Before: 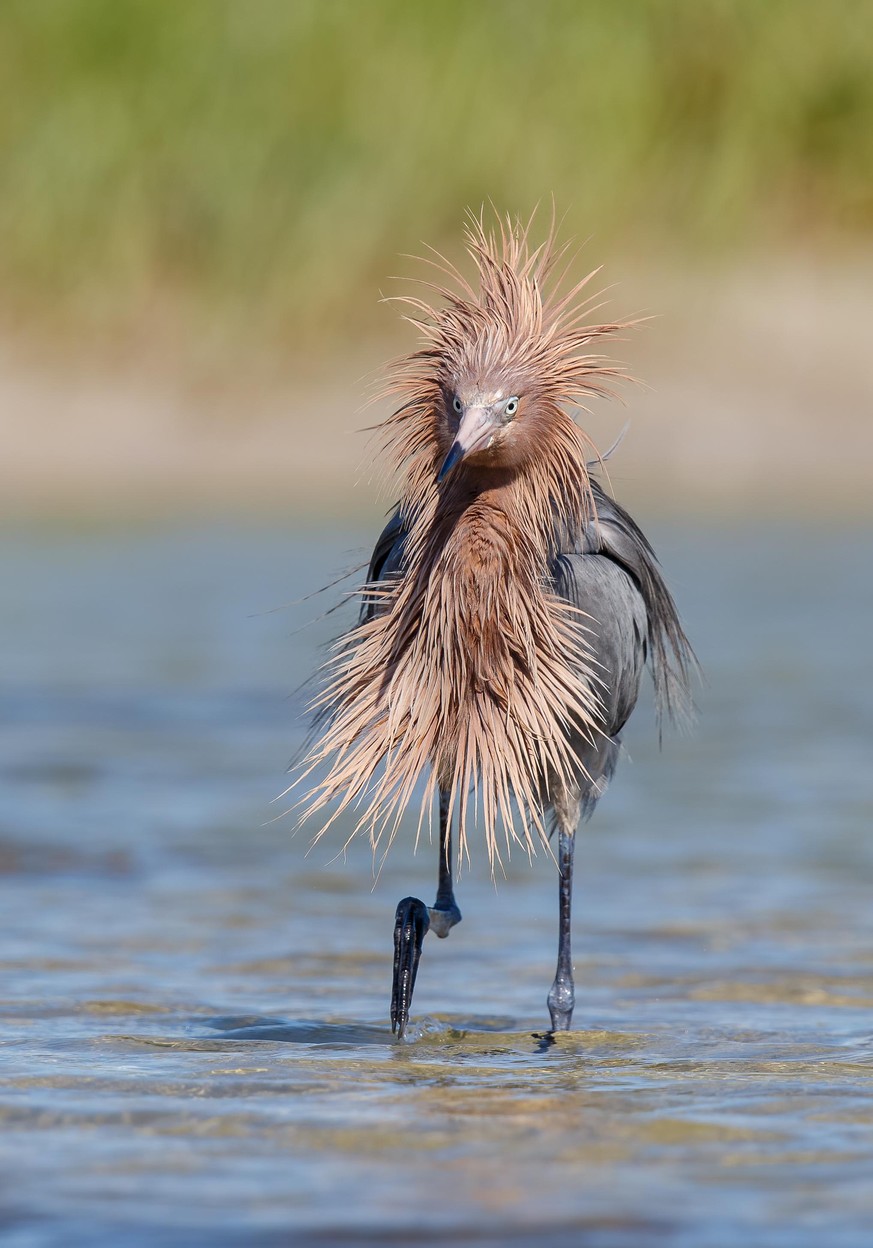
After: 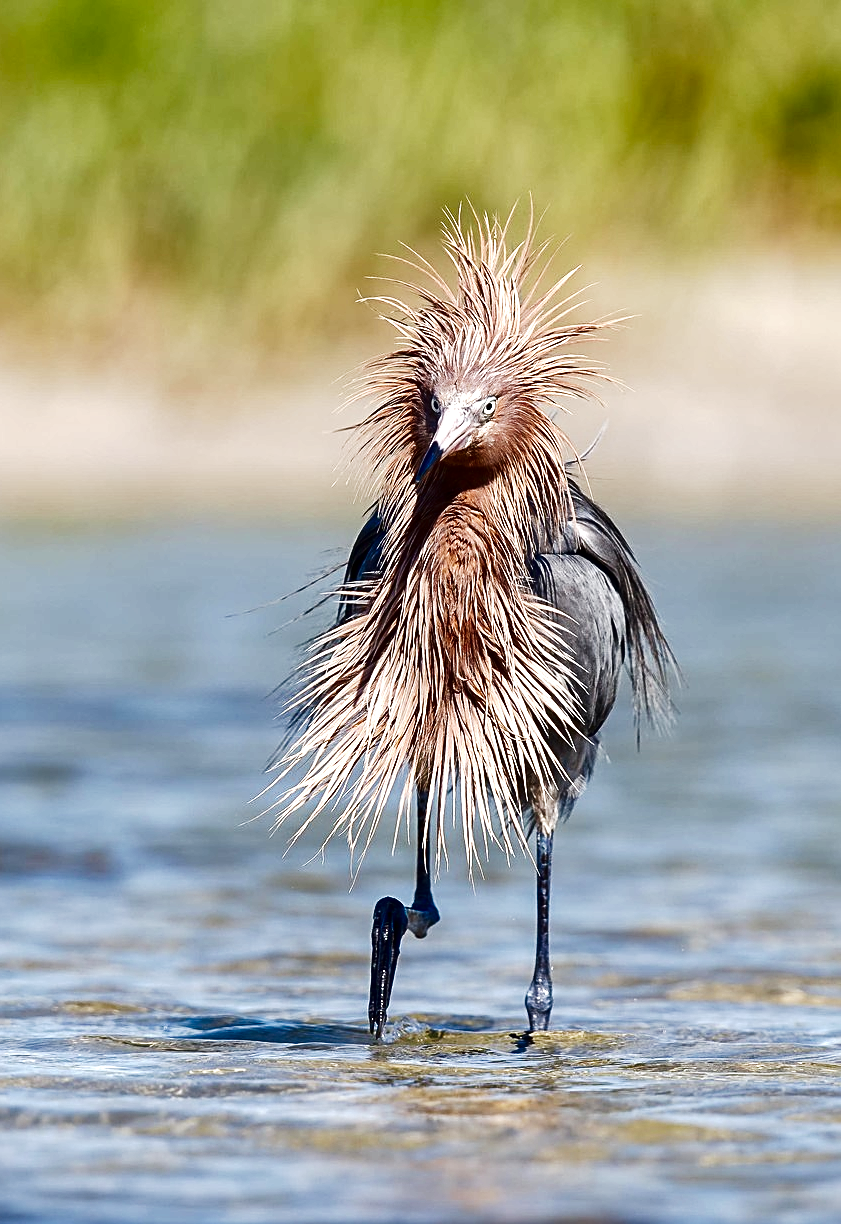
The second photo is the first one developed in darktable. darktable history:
crop and rotate: left 2.554%, right 1.095%, bottom 1.904%
exposure: black level correction 0.001, exposure 1.049 EV, compensate exposure bias true, compensate highlight preservation false
contrast brightness saturation: brightness -0.509
local contrast: mode bilateral grid, contrast 11, coarseness 25, detail 115%, midtone range 0.2
tone equalizer: on, module defaults
sharpen: on, module defaults
tone curve: curves: ch0 [(0, 0) (0.091, 0.066) (0.184, 0.16) (0.491, 0.519) (0.748, 0.765) (1, 0.919)]; ch1 [(0, 0) (0.179, 0.173) (0.322, 0.32) (0.424, 0.424) (0.502, 0.504) (0.56, 0.578) (0.631, 0.675) (0.777, 0.806) (1, 1)]; ch2 [(0, 0) (0.434, 0.447) (0.483, 0.487) (0.547, 0.573) (0.676, 0.673) (1, 1)], preserve colors none
